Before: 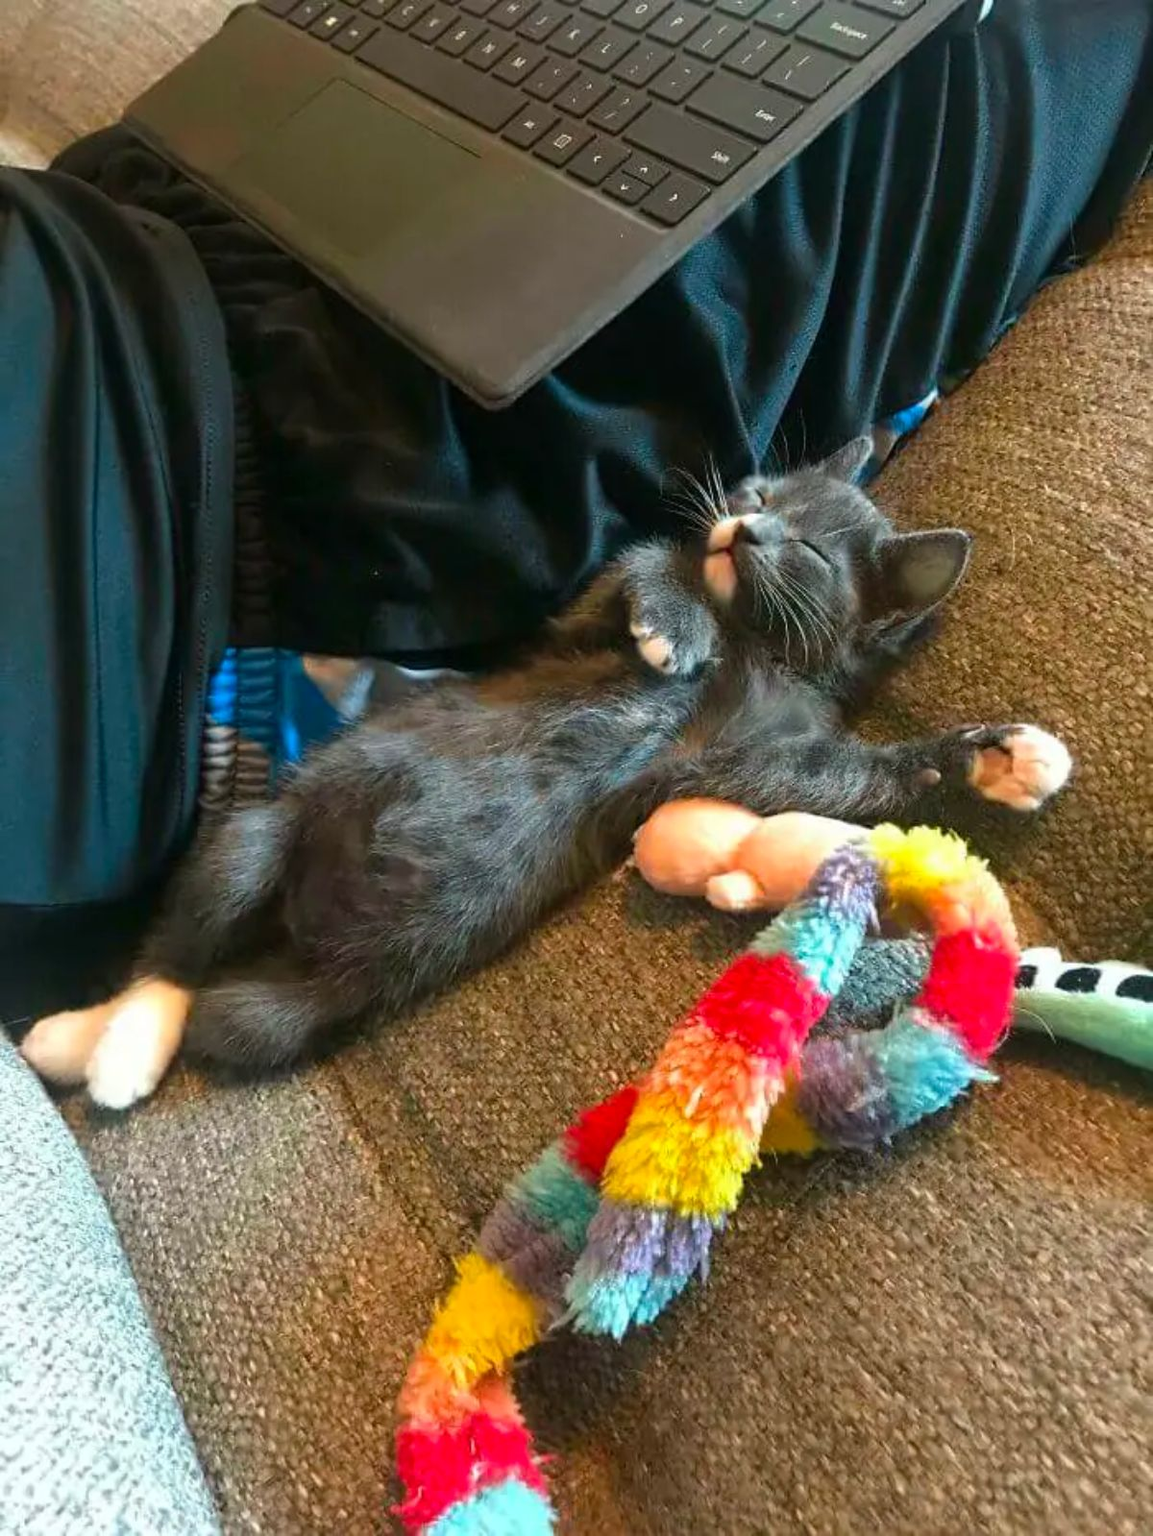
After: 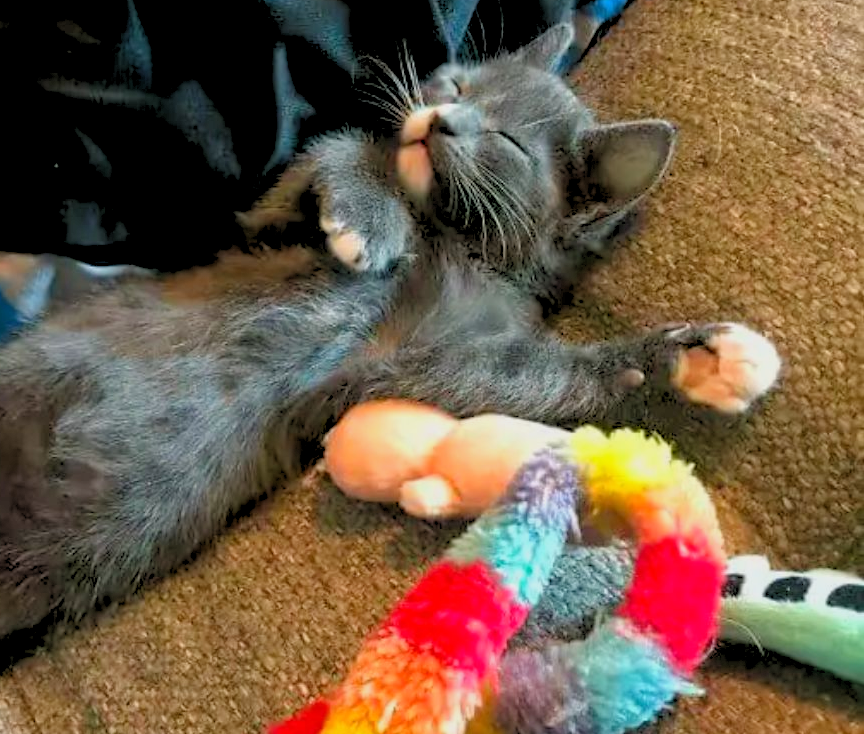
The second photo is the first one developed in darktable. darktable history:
crop and rotate: left 27.938%, top 27.046%, bottom 27.046%
rgb levels: preserve colors sum RGB, levels [[0.038, 0.433, 0.934], [0, 0.5, 1], [0, 0.5, 1]]
